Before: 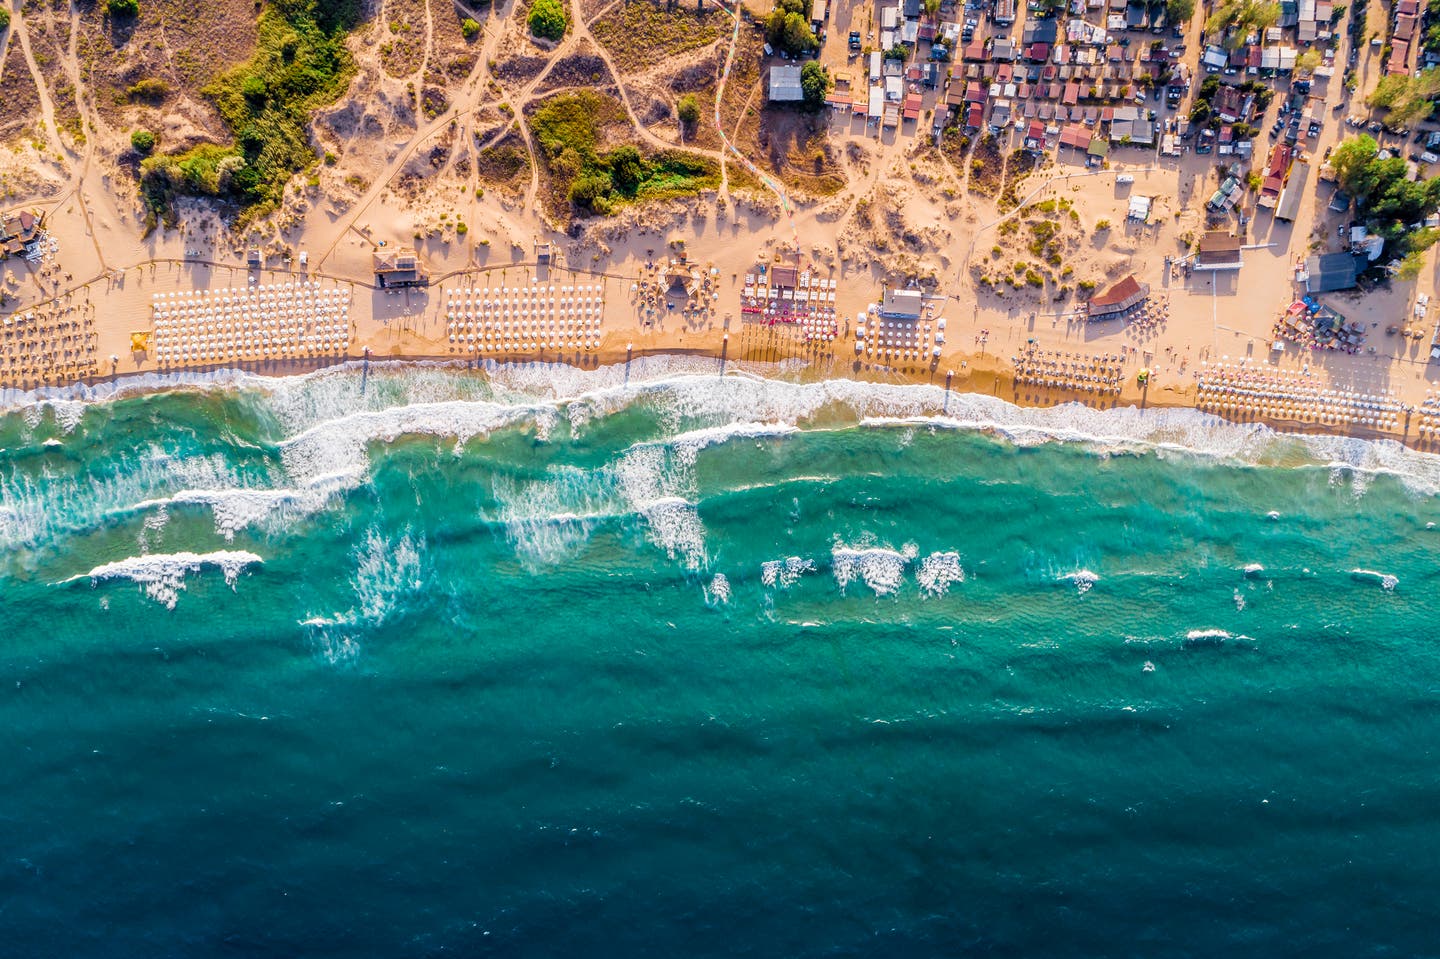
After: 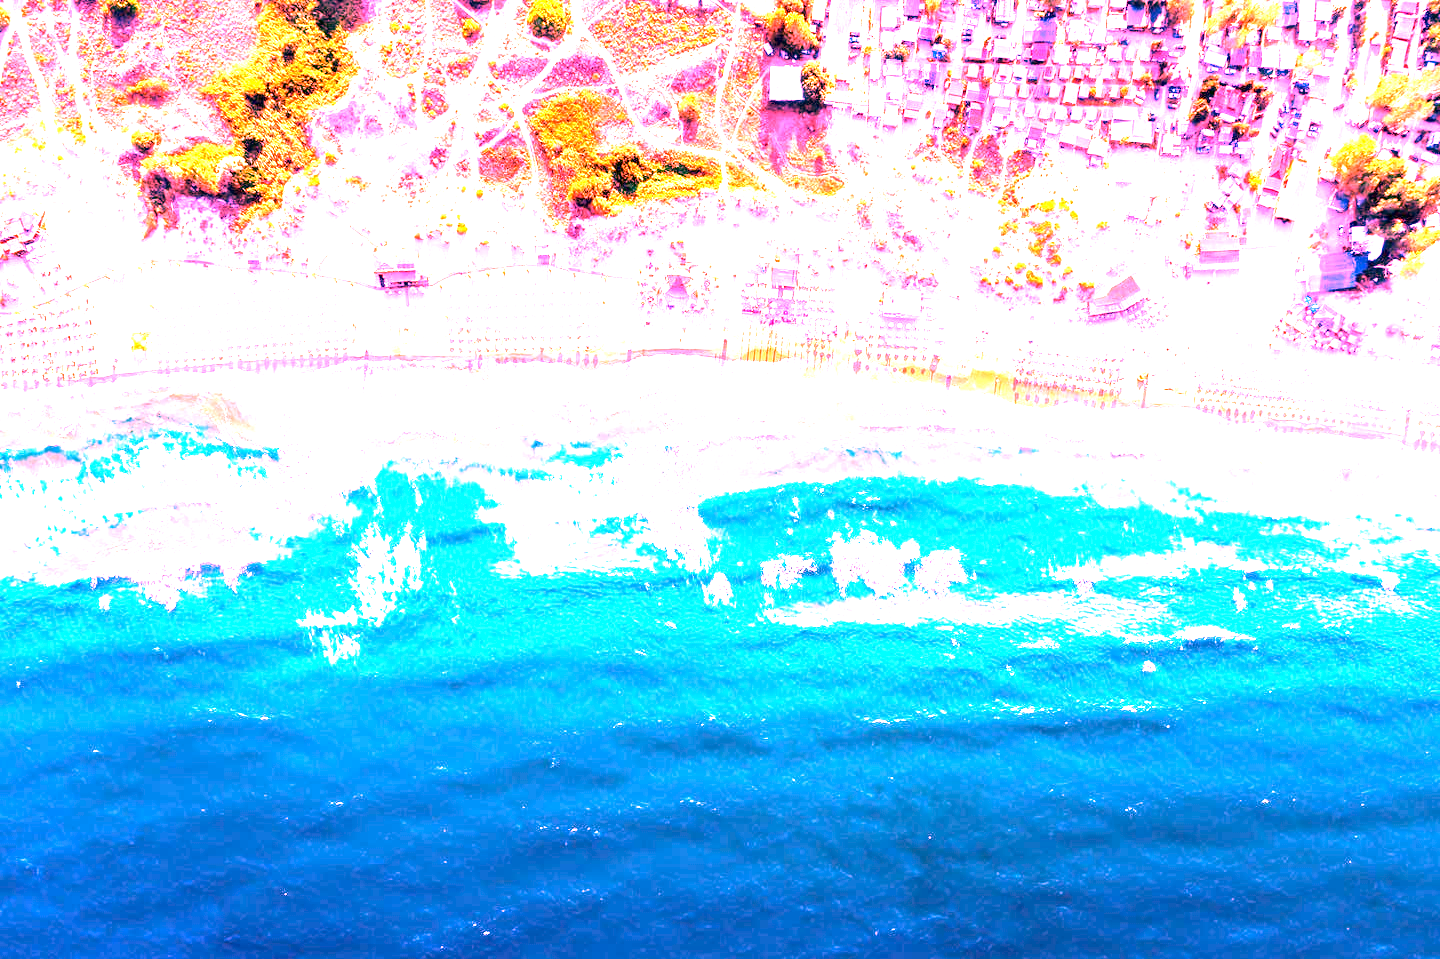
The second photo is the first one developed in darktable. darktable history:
exposure: exposure 2.207 EV, compensate highlight preservation false
white balance: red 3.328, blue 1.448
